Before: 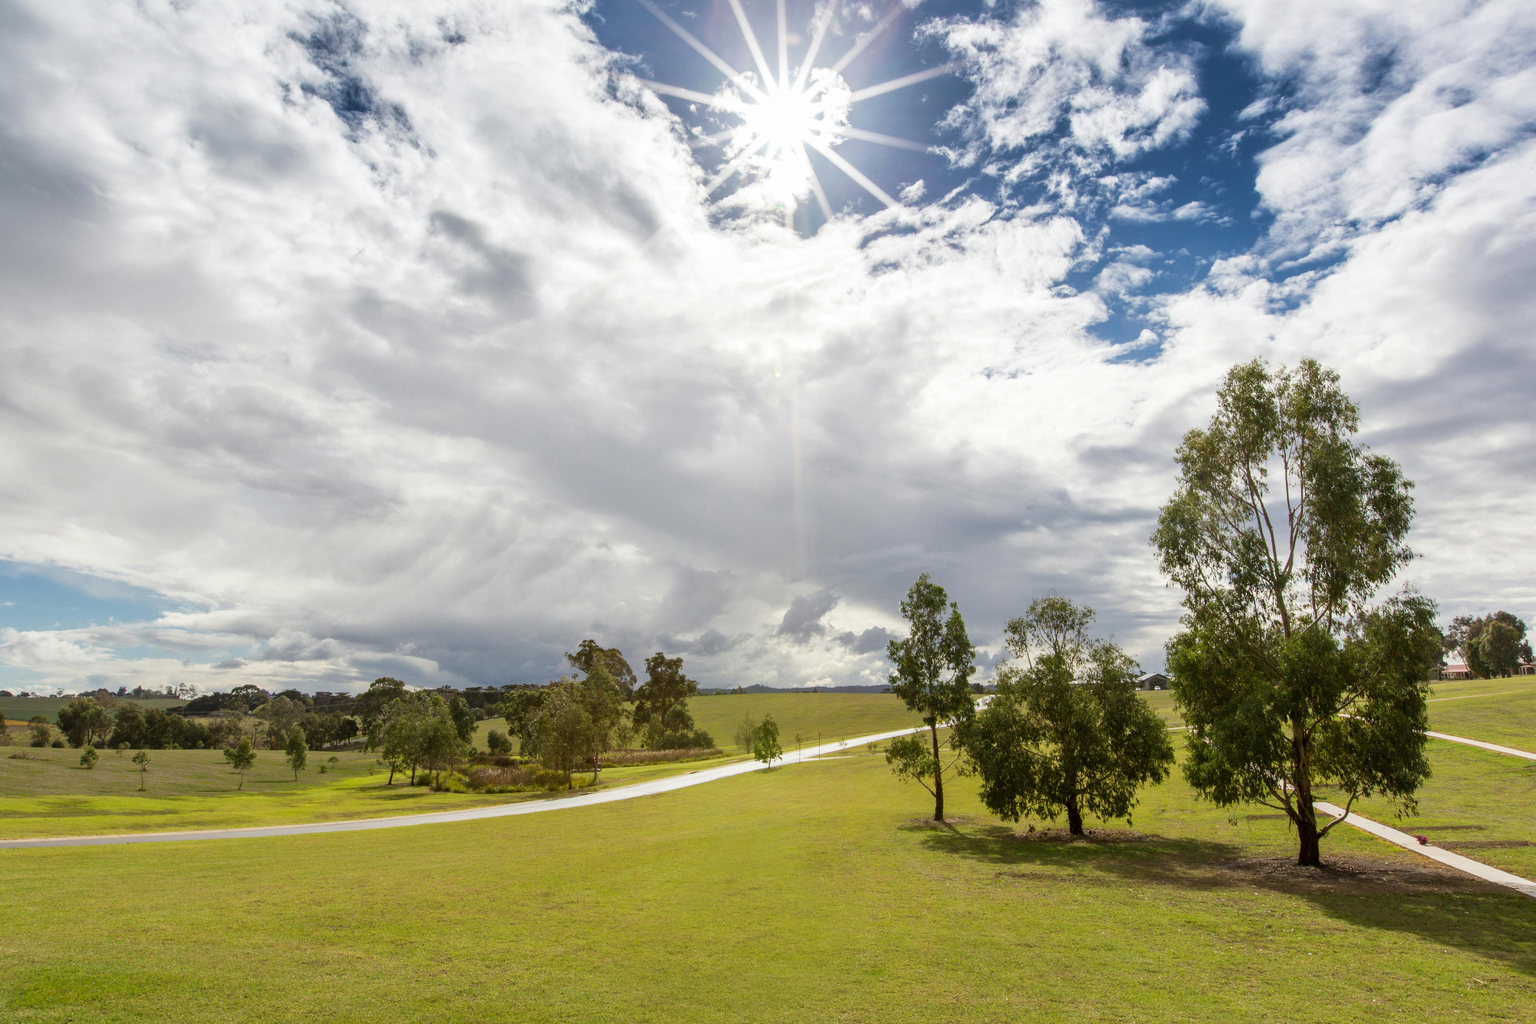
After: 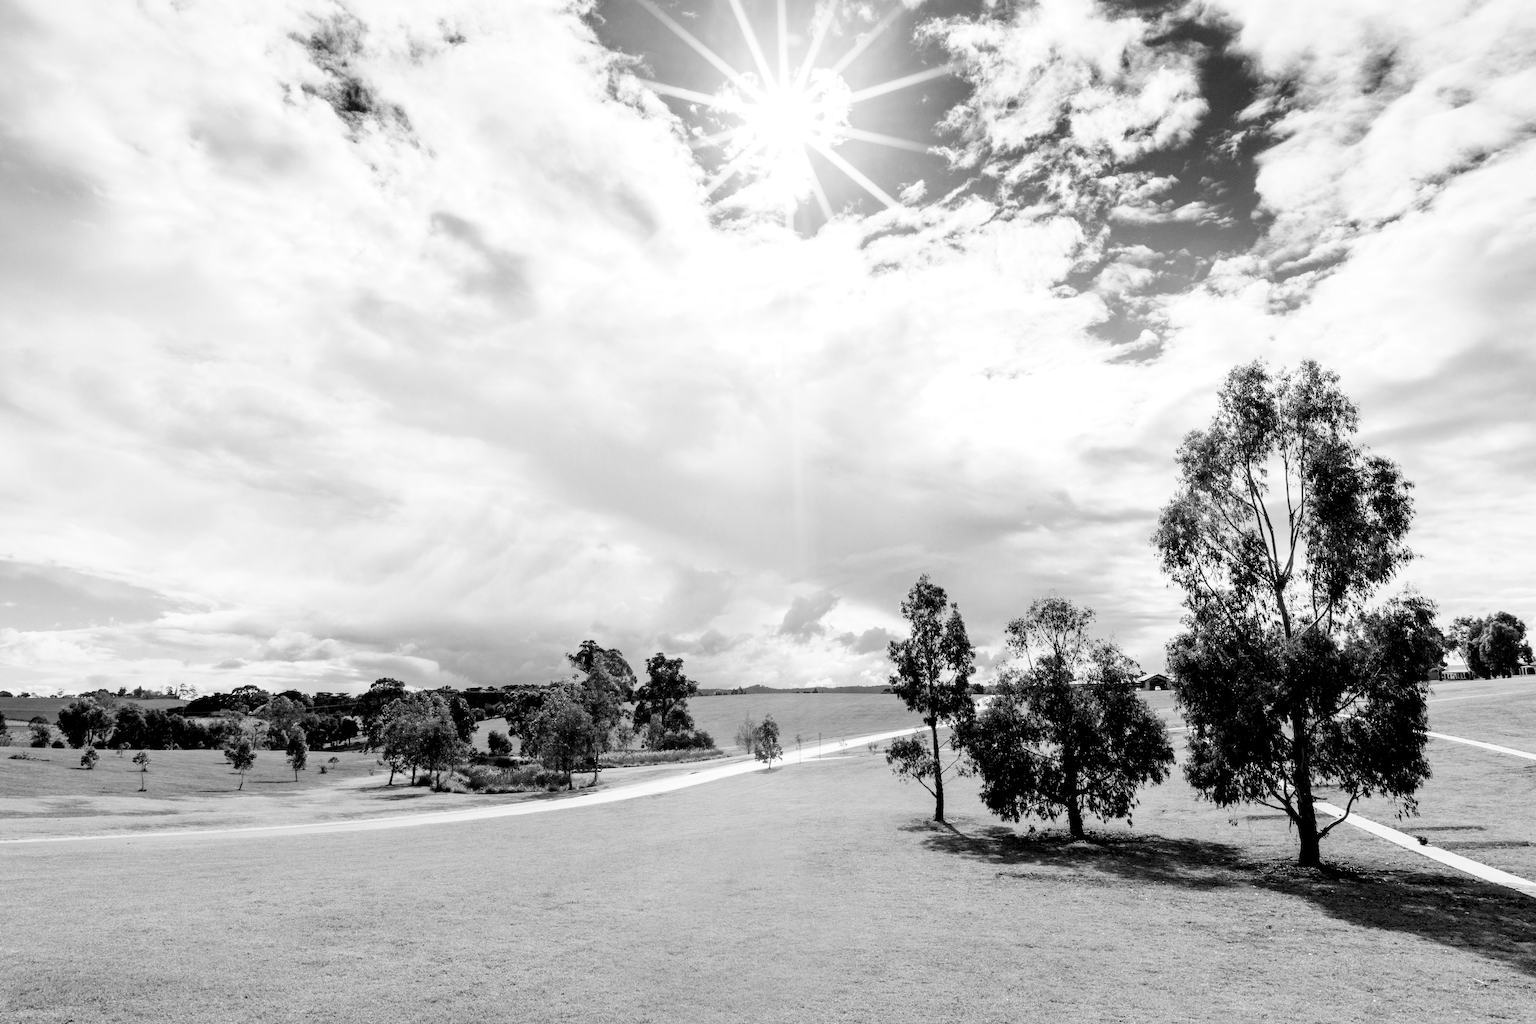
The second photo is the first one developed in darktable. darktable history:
contrast brightness saturation: saturation -1
base curve: curves: ch0 [(0, 0) (0.036, 0.025) (0.121, 0.166) (0.206, 0.329) (0.605, 0.79) (1, 1)], preserve colors none
rgb levels: levels [[0.029, 0.461, 0.922], [0, 0.5, 1], [0, 0.5, 1]]
color zones: curves: ch2 [(0, 0.5) (0.143, 0.5) (0.286, 0.489) (0.415, 0.421) (0.571, 0.5) (0.714, 0.5) (0.857, 0.5) (1, 0.5)]
